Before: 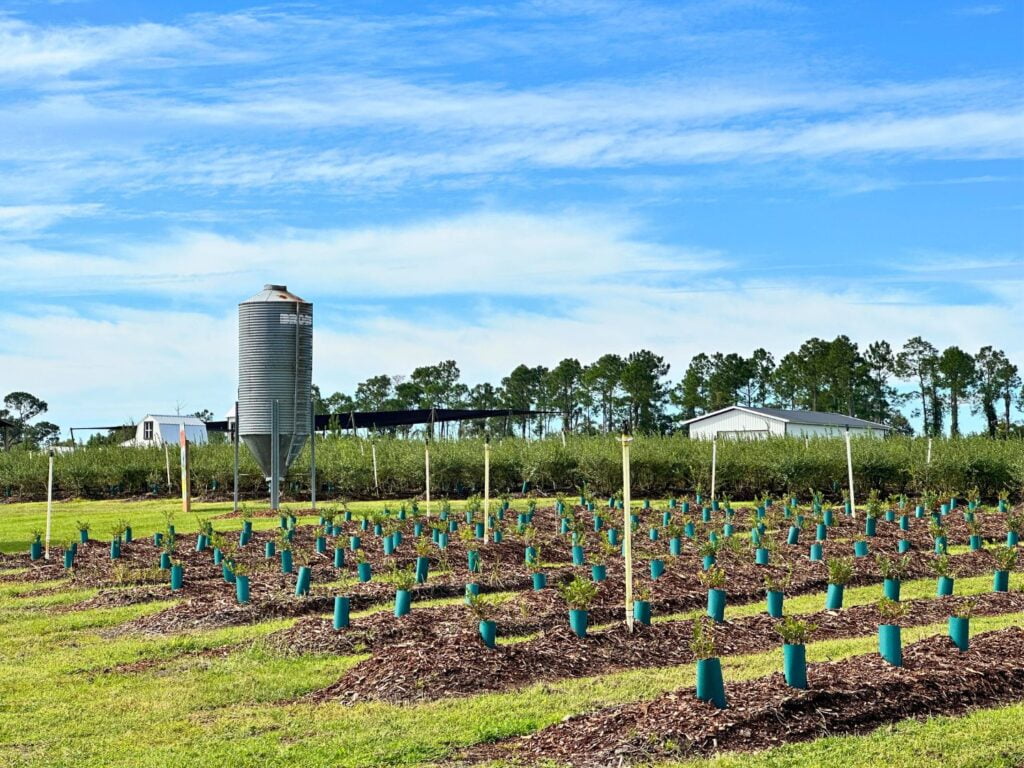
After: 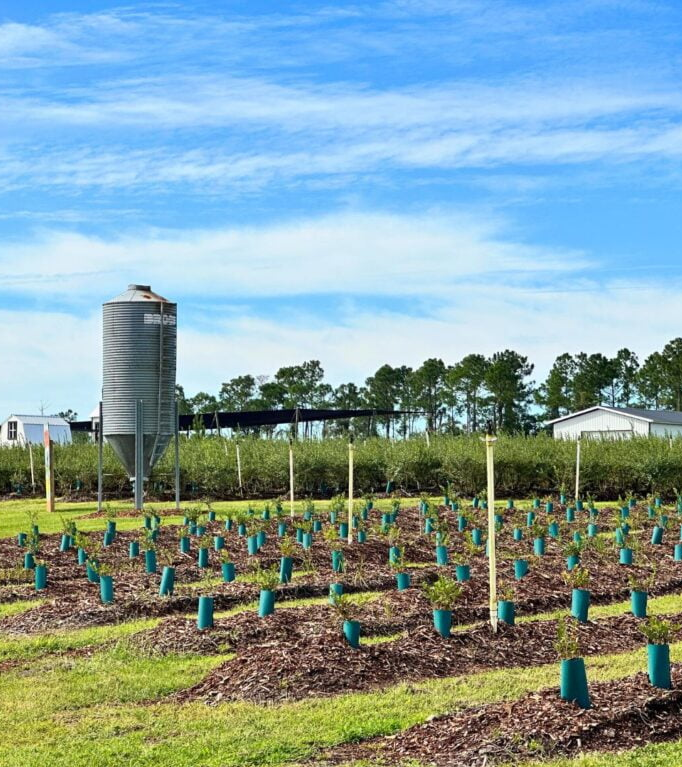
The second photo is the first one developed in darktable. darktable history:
crop and rotate: left 13.328%, right 19.975%
